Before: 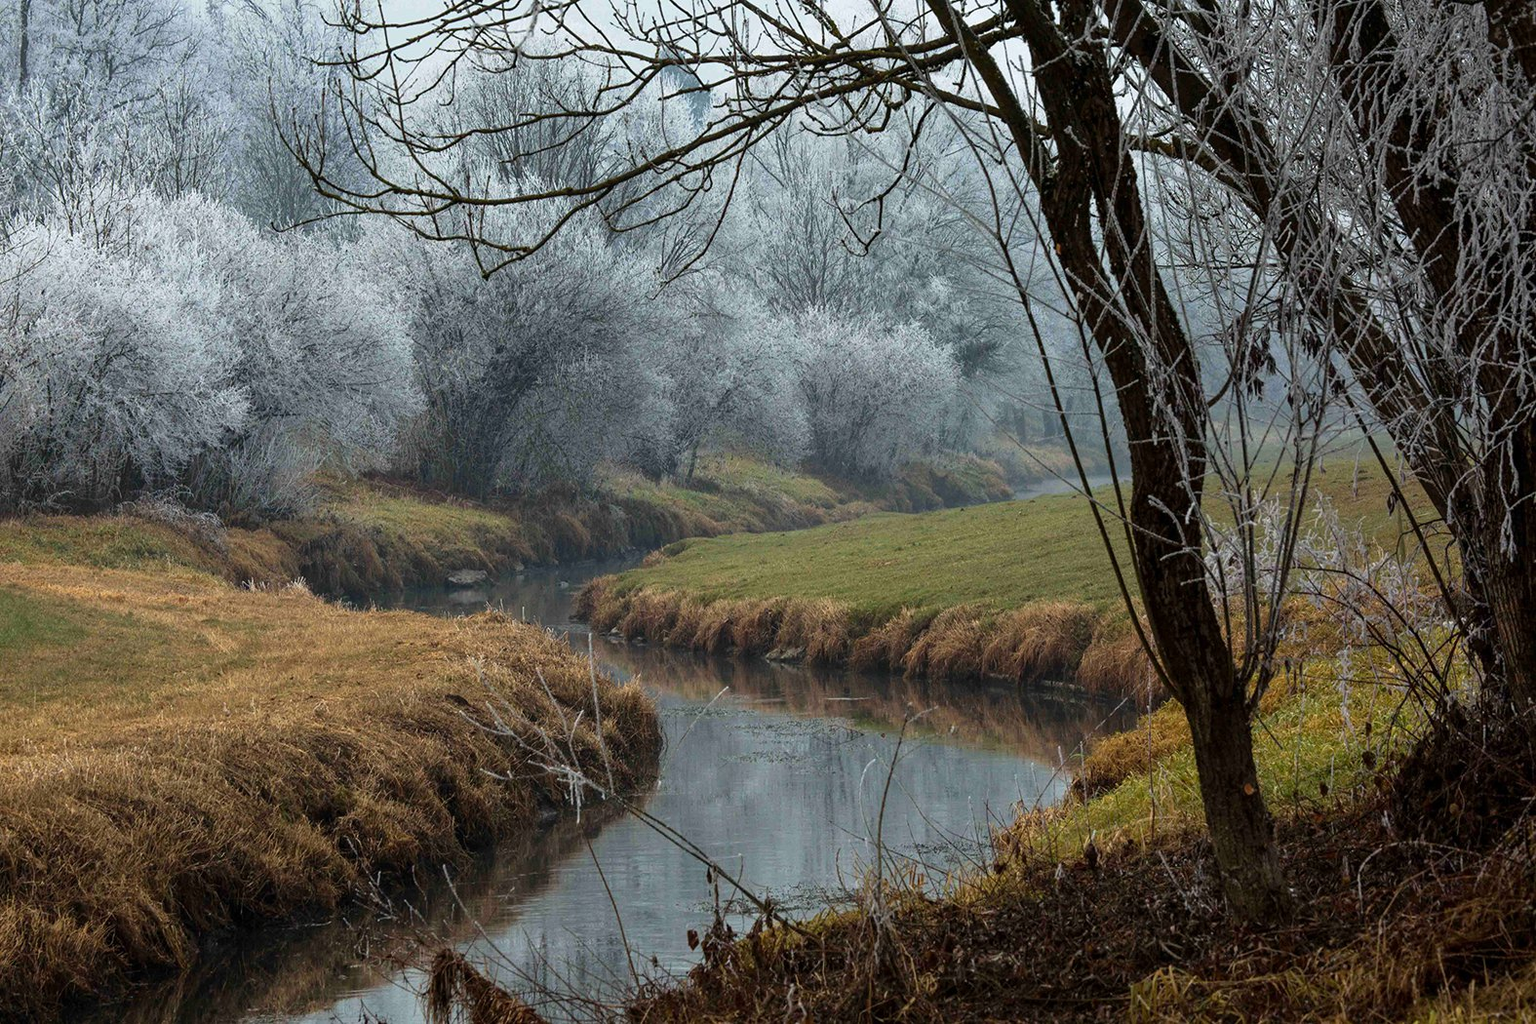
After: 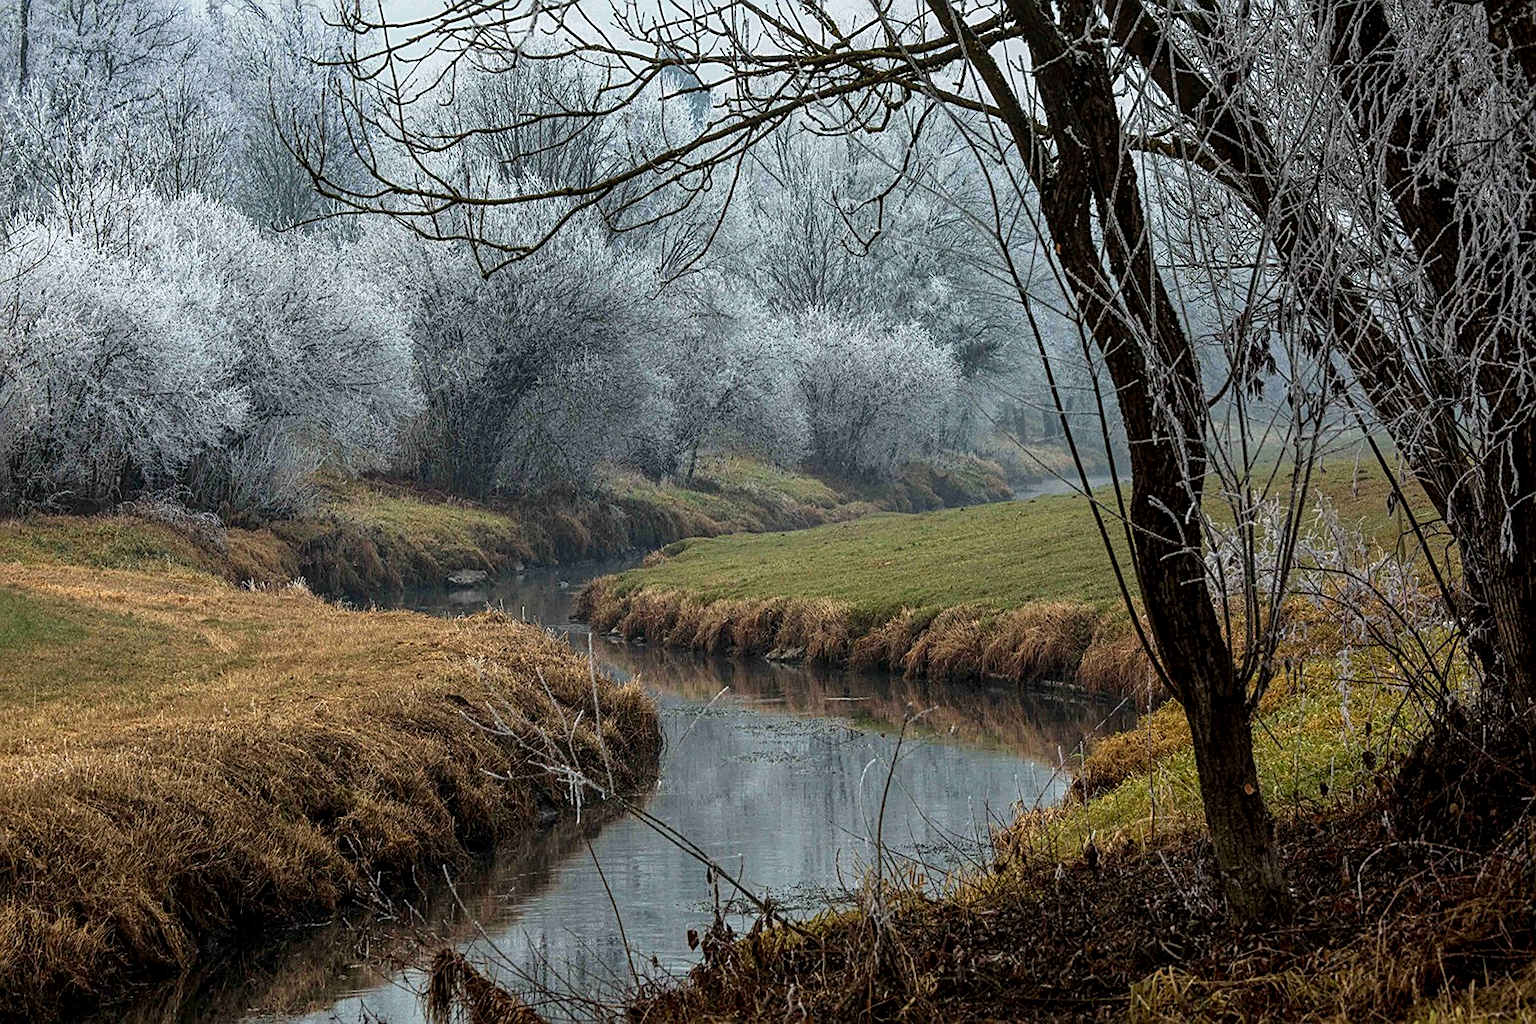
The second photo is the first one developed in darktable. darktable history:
local contrast: on, module defaults
exposure: black level correction 0.001, compensate highlight preservation false
sharpen: on, module defaults
